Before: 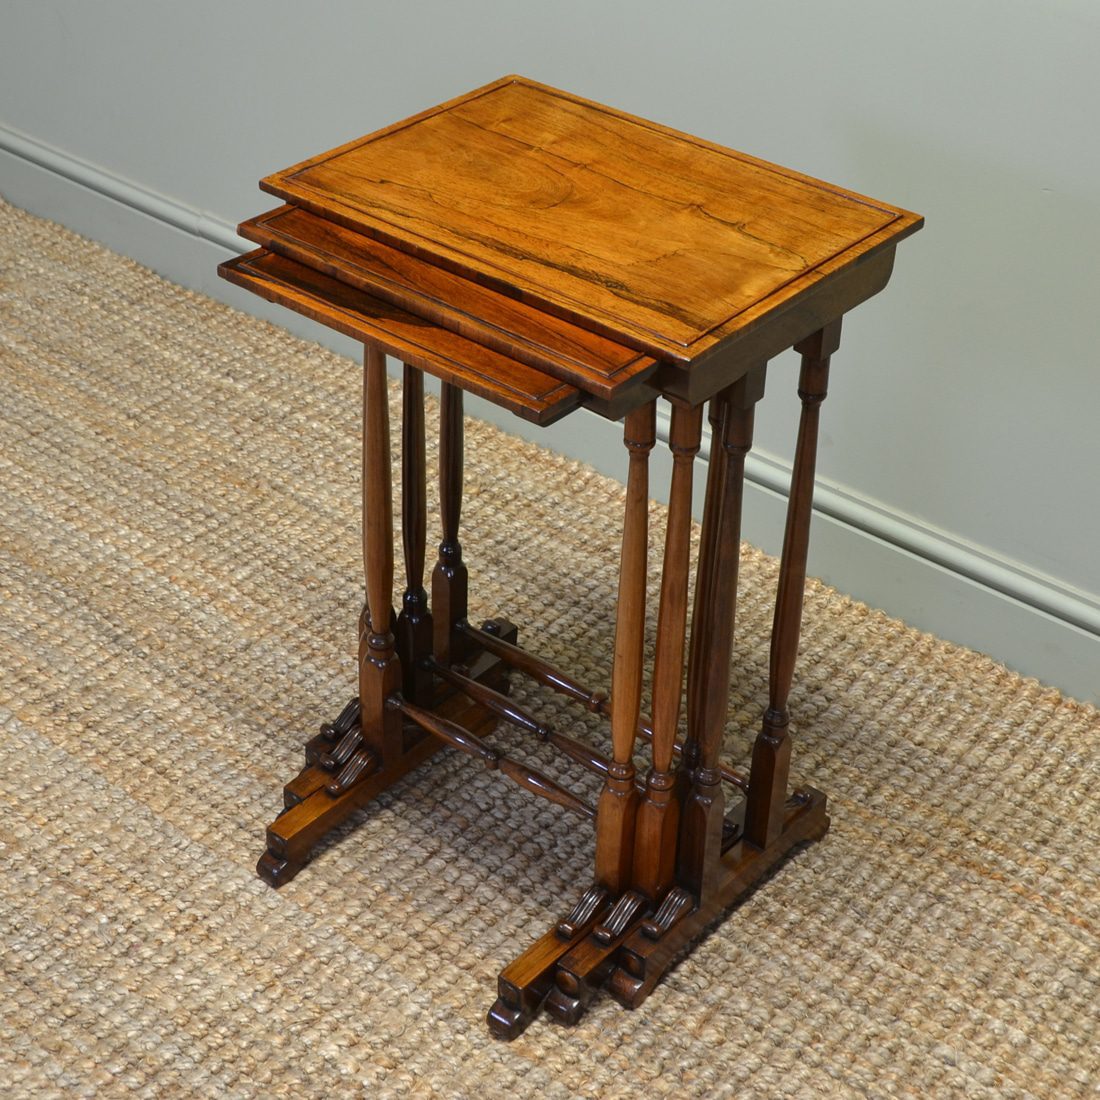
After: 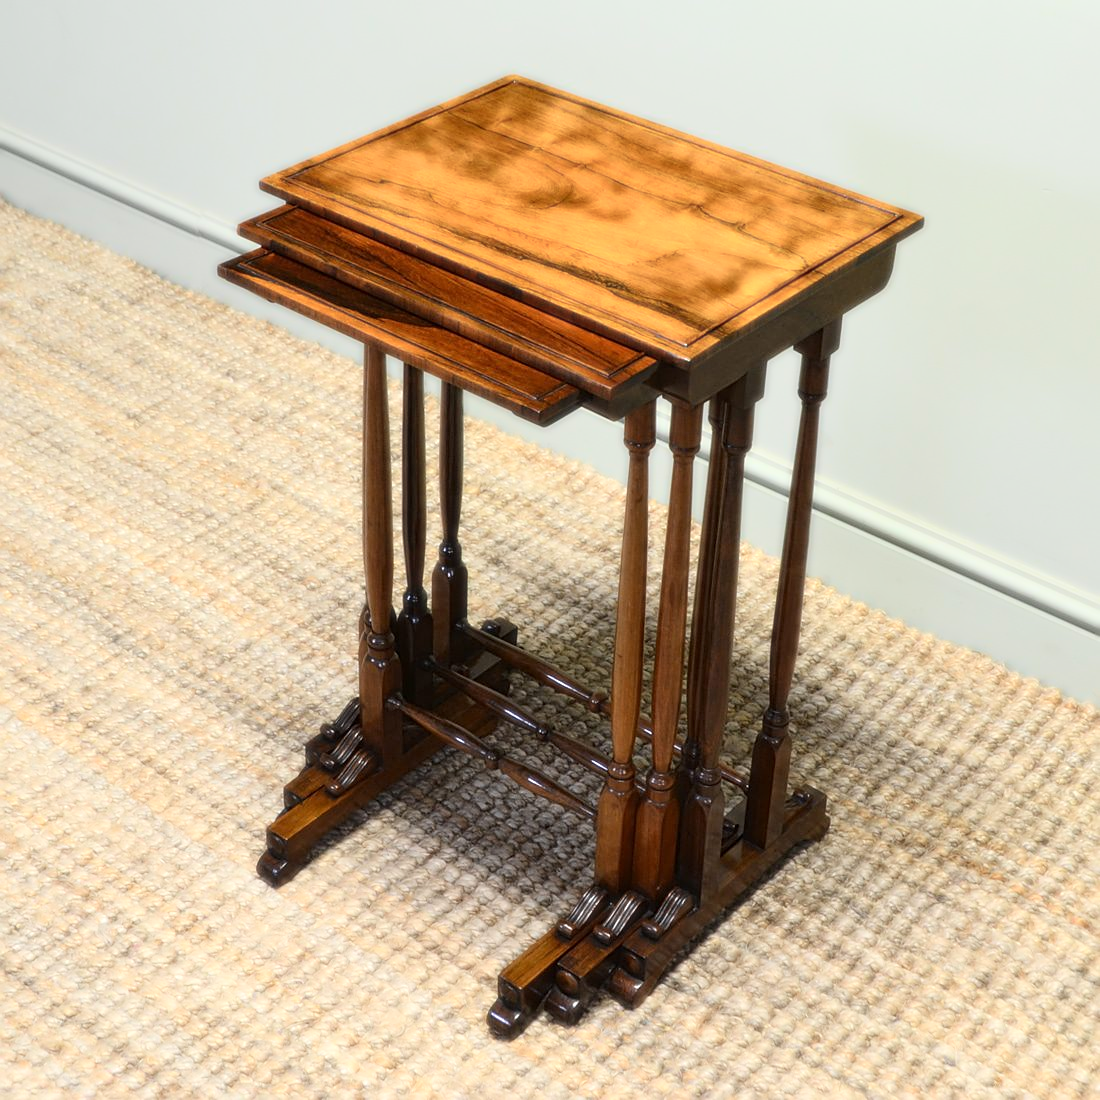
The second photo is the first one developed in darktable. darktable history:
bloom: size 0%, threshold 54.82%, strength 8.31%
sharpen: on, module defaults
contrast equalizer: y [[0.5 ×6], [0.5 ×6], [0.5, 0.5, 0.501, 0.545, 0.707, 0.863], [0 ×6], [0 ×6]]
